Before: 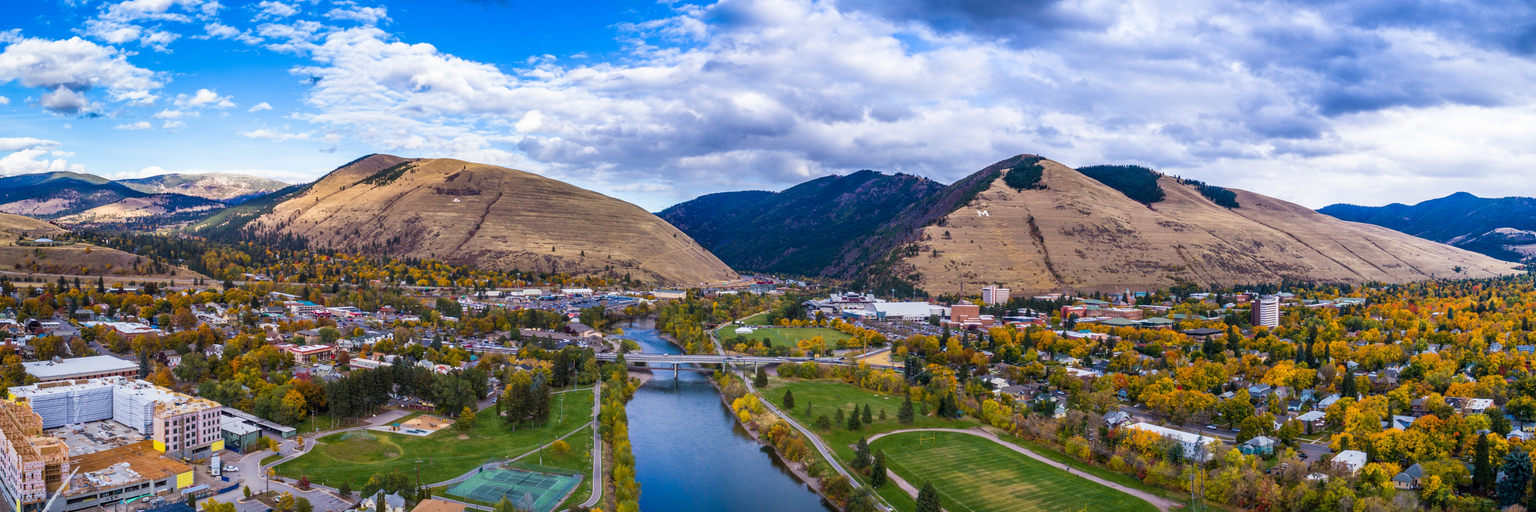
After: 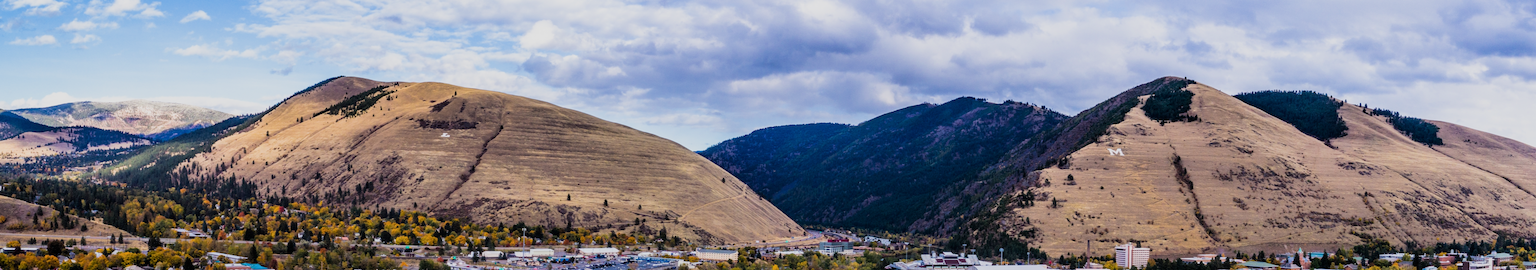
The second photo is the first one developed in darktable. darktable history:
filmic rgb: black relative exposure -7.49 EV, white relative exposure 5 EV, hardness 3.35, contrast 1.298
crop: left 6.999%, top 18.471%, right 14.484%, bottom 40.112%
